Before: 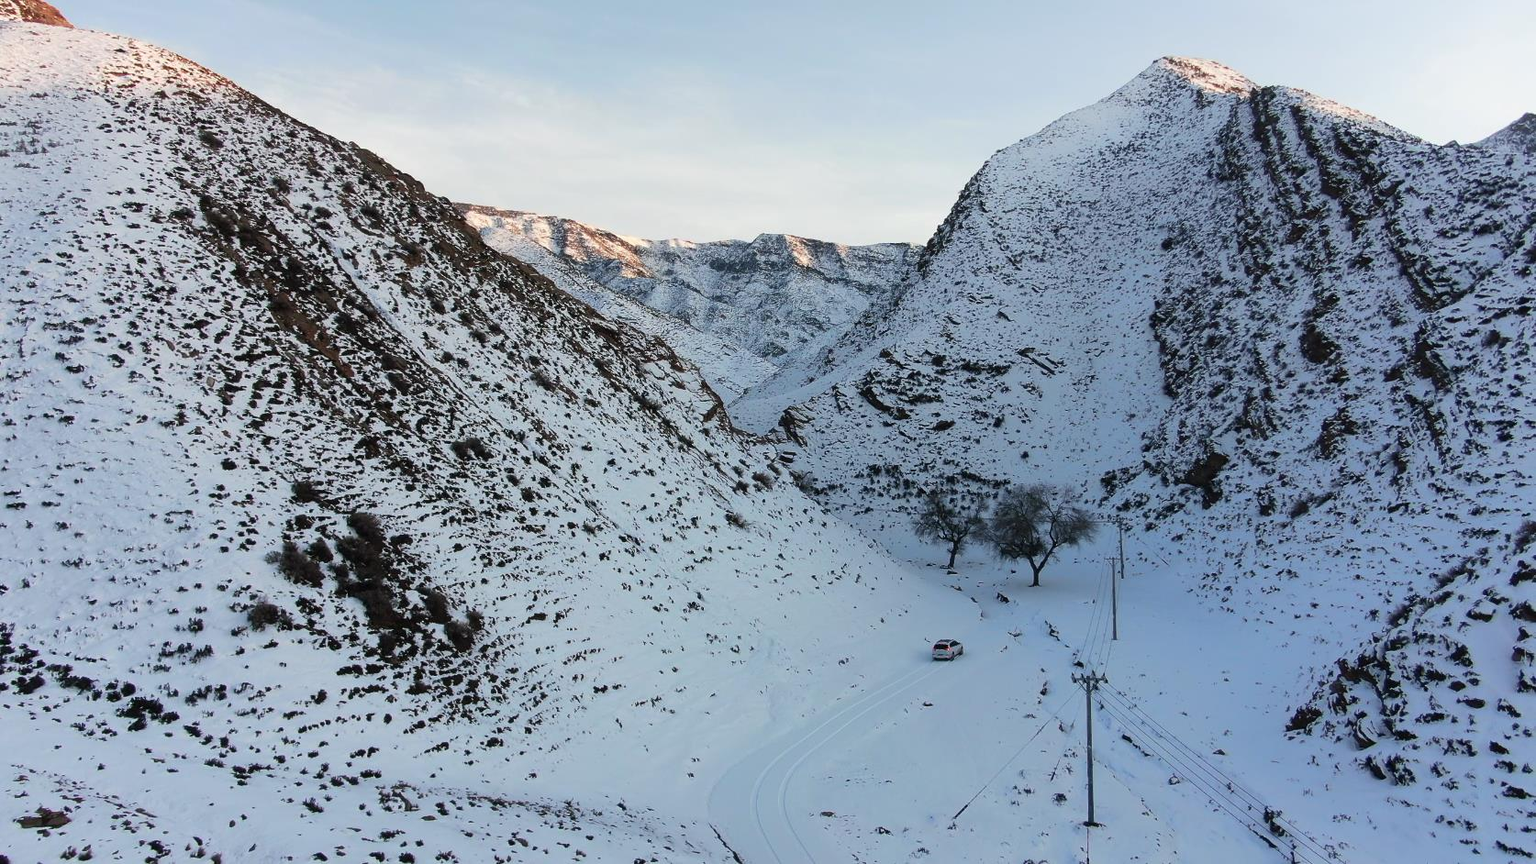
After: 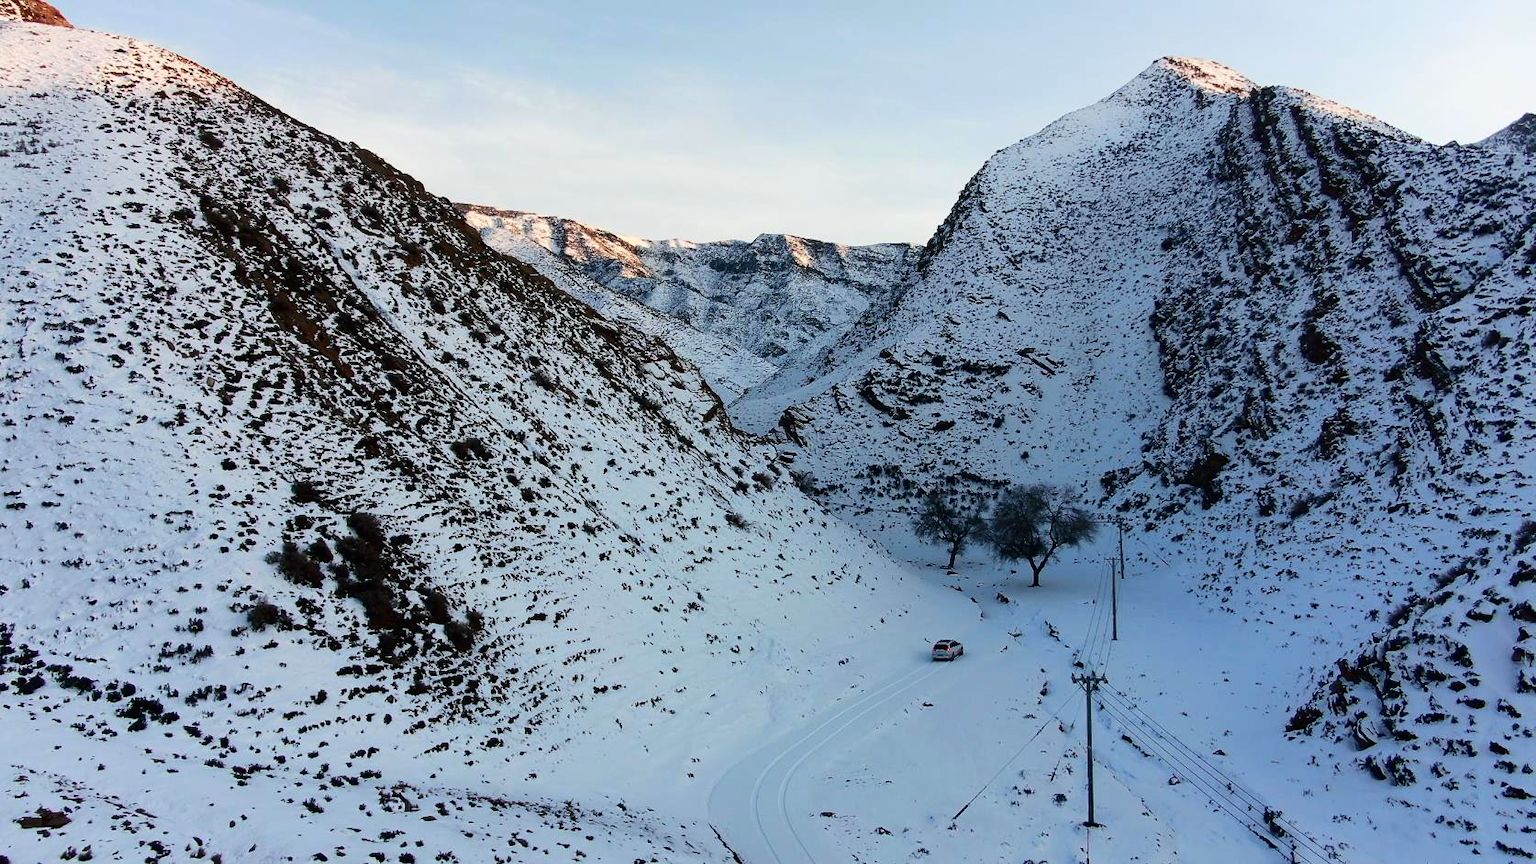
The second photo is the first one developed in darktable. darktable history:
contrast brightness saturation: contrast 0.186, brightness -0.112, saturation 0.205
